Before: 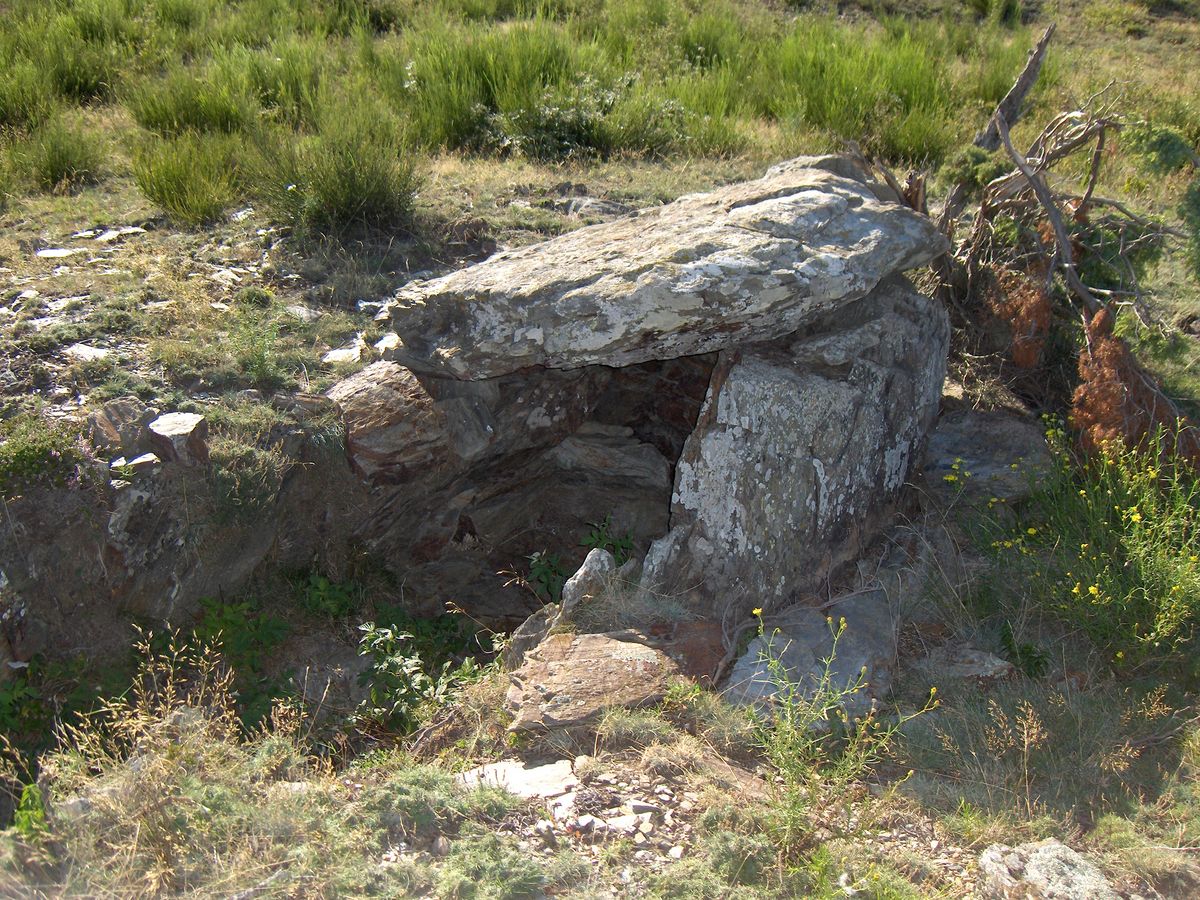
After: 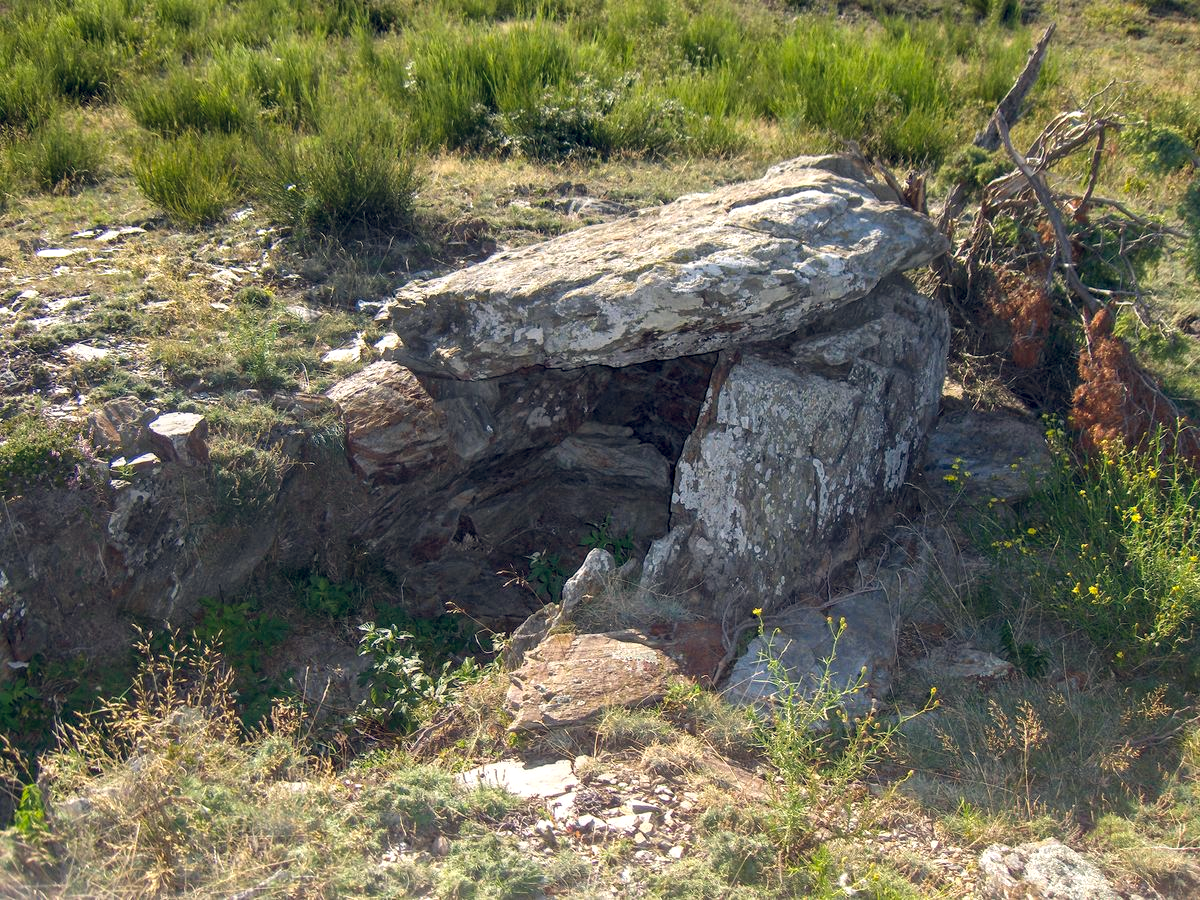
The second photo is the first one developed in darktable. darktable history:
color balance rgb: shadows lift › hue 87.51°, highlights gain › chroma 0.68%, highlights gain › hue 55.1°, global offset › chroma 0.13%, global offset › hue 253.66°, linear chroma grading › global chroma 0.5%, perceptual saturation grading › global saturation 16.38%
local contrast: on, module defaults
